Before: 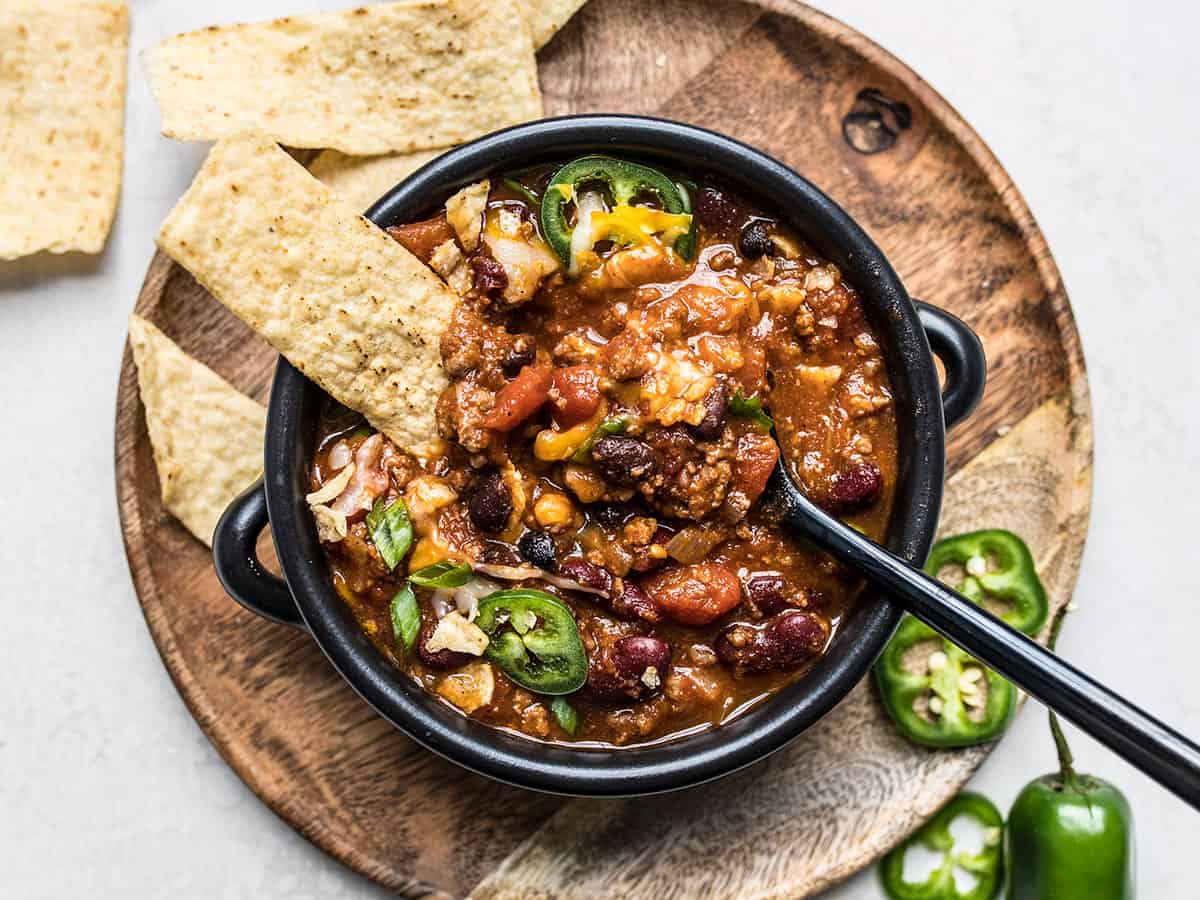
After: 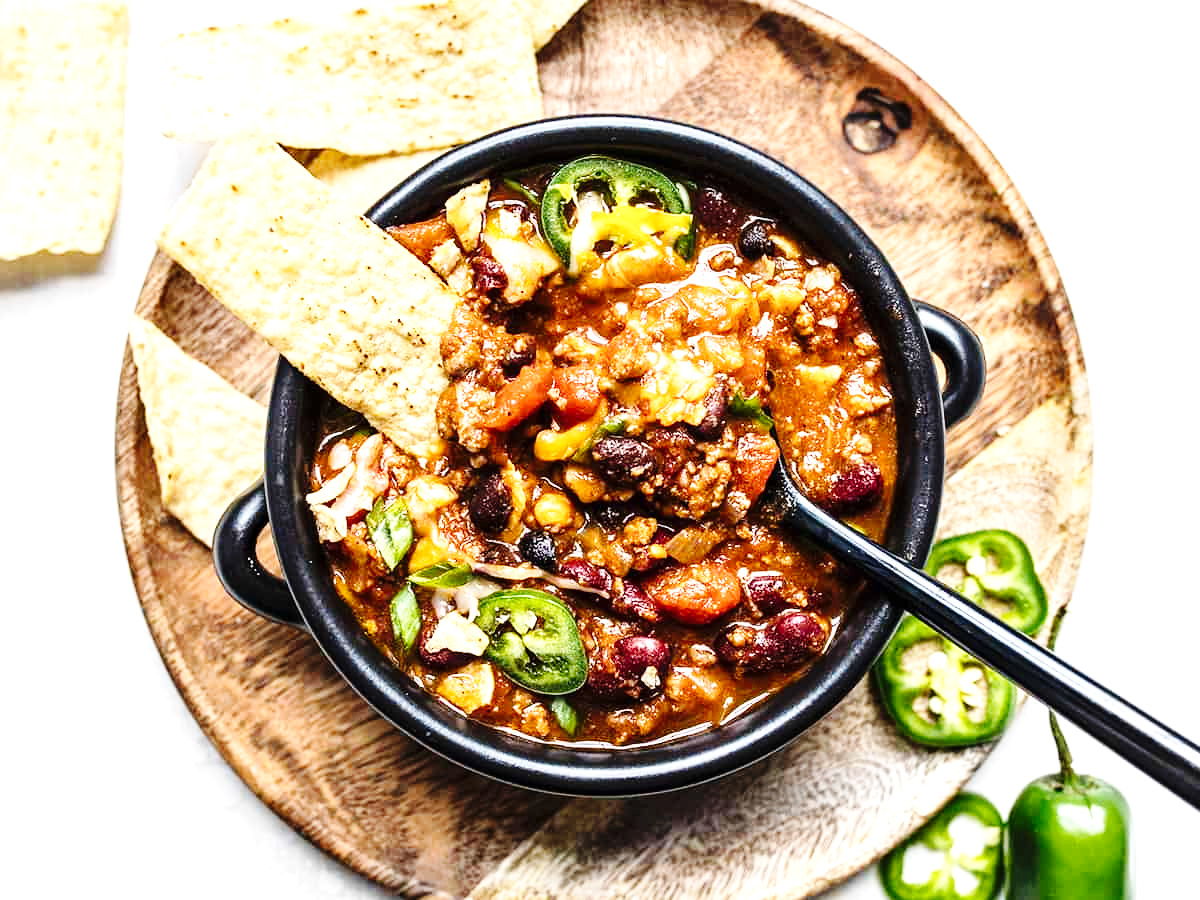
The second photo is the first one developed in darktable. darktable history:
exposure: black level correction 0, exposure 0.692 EV, compensate highlight preservation false
base curve: curves: ch0 [(0, 0) (0.036, 0.025) (0.121, 0.166) (0.206, 0.329) (0.605, 0.79) (1, 1)], preserve colors none
